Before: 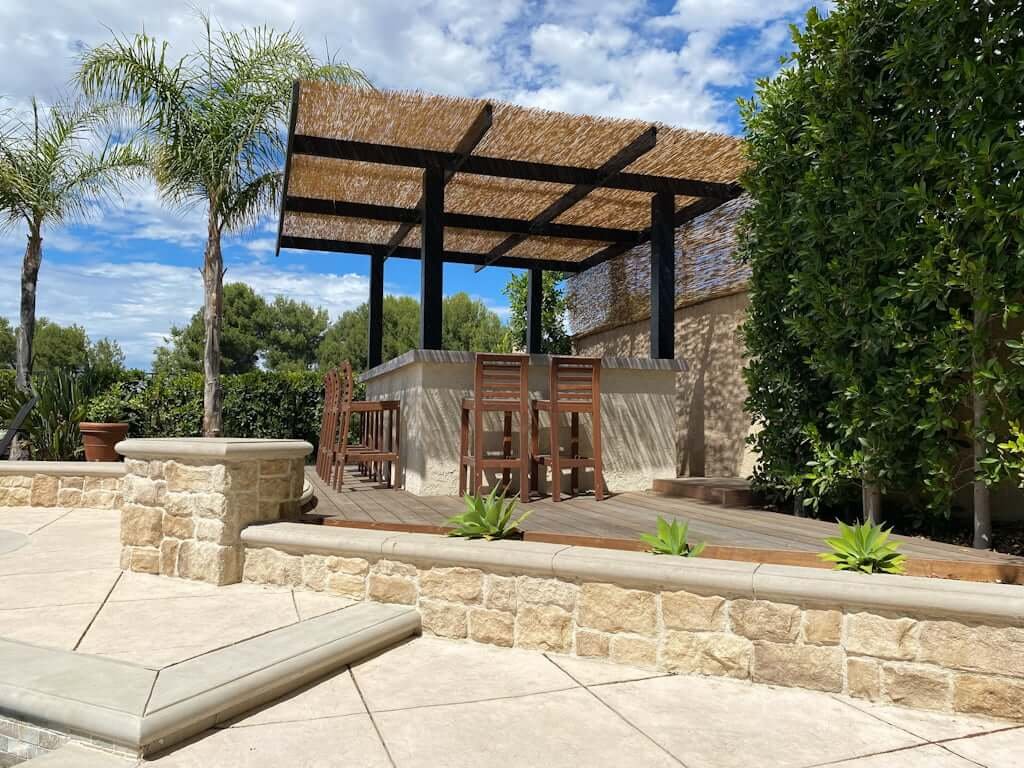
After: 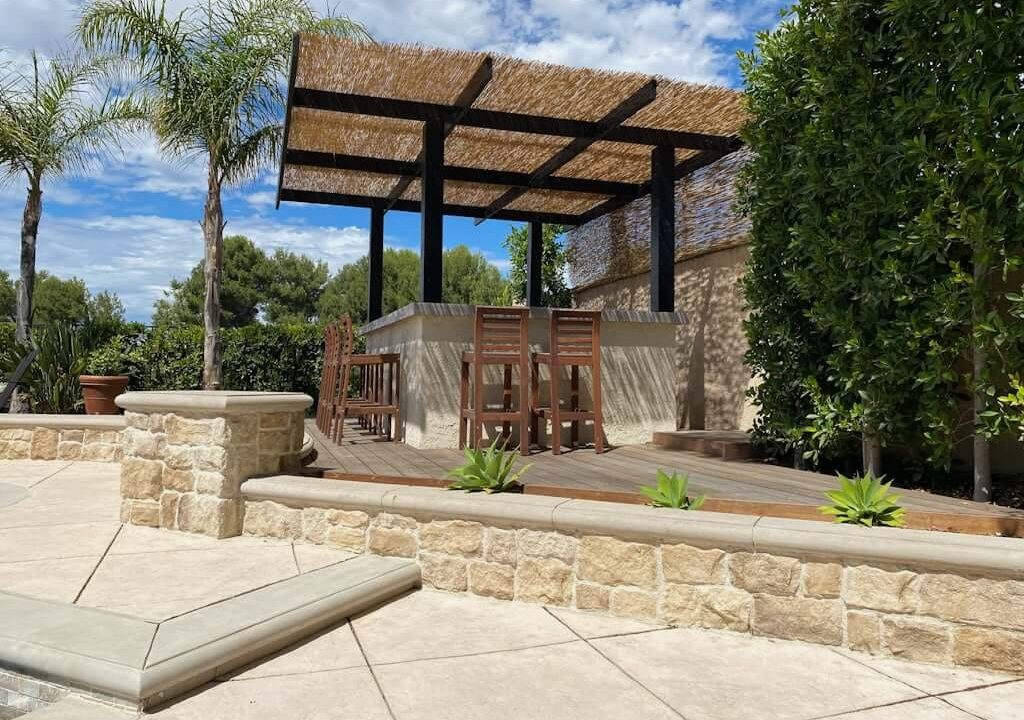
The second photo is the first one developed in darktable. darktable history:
crop and rotate: top 6.25%
exposure: exposure -0.116 EV, compensate exposure bias true, compensate highlight preservation false
